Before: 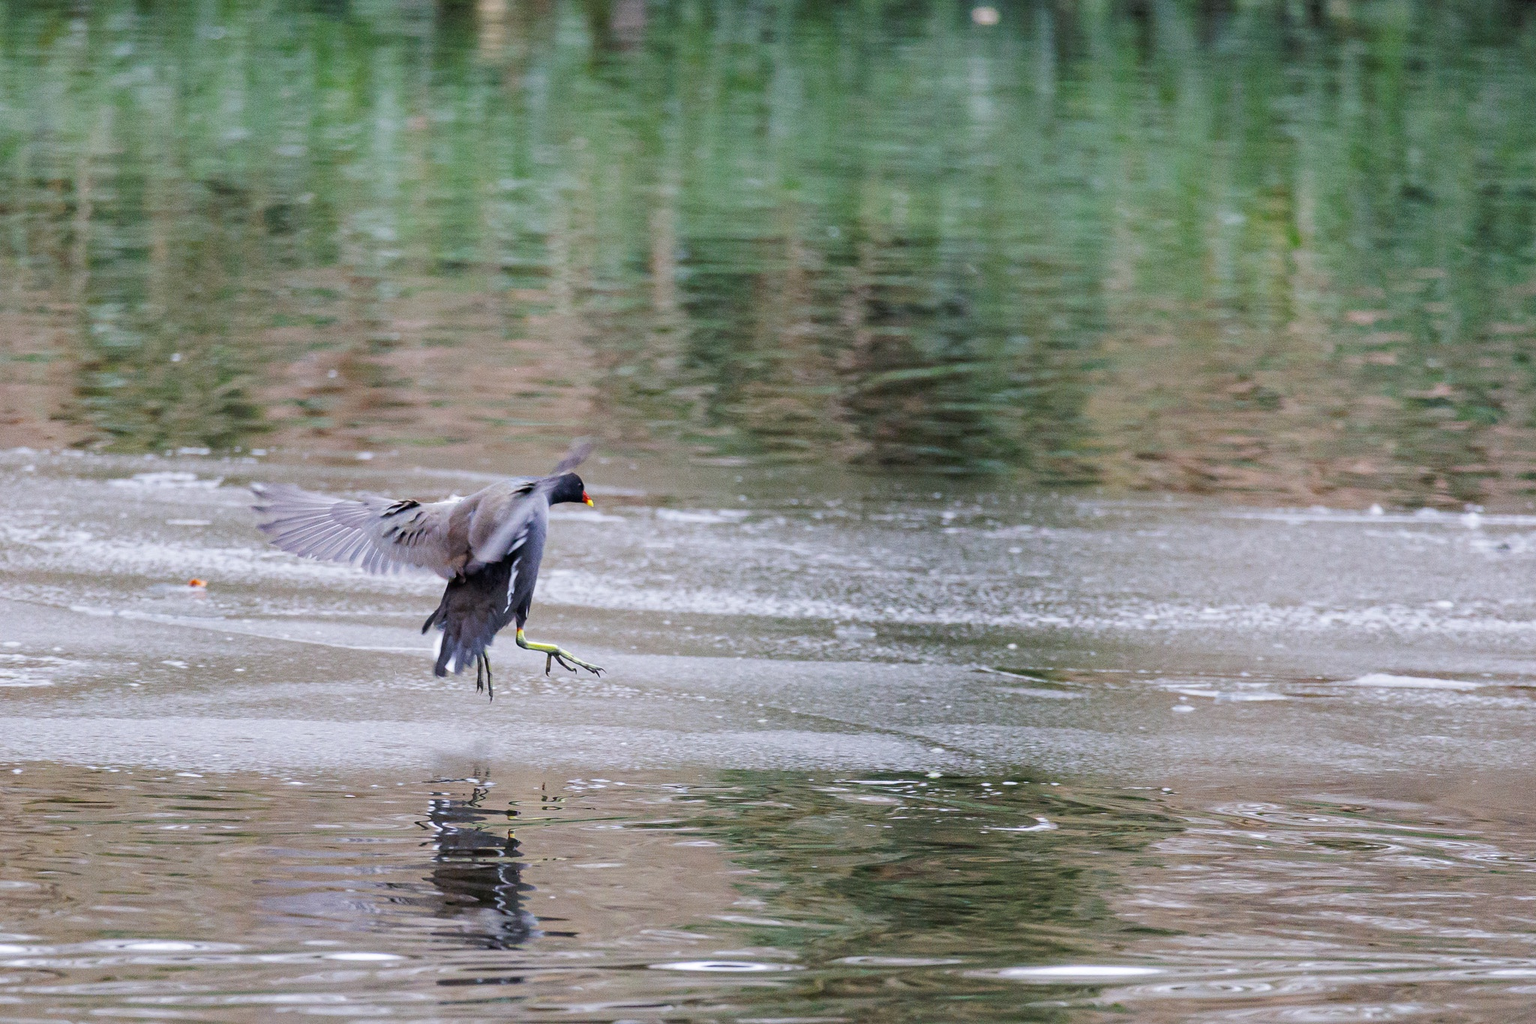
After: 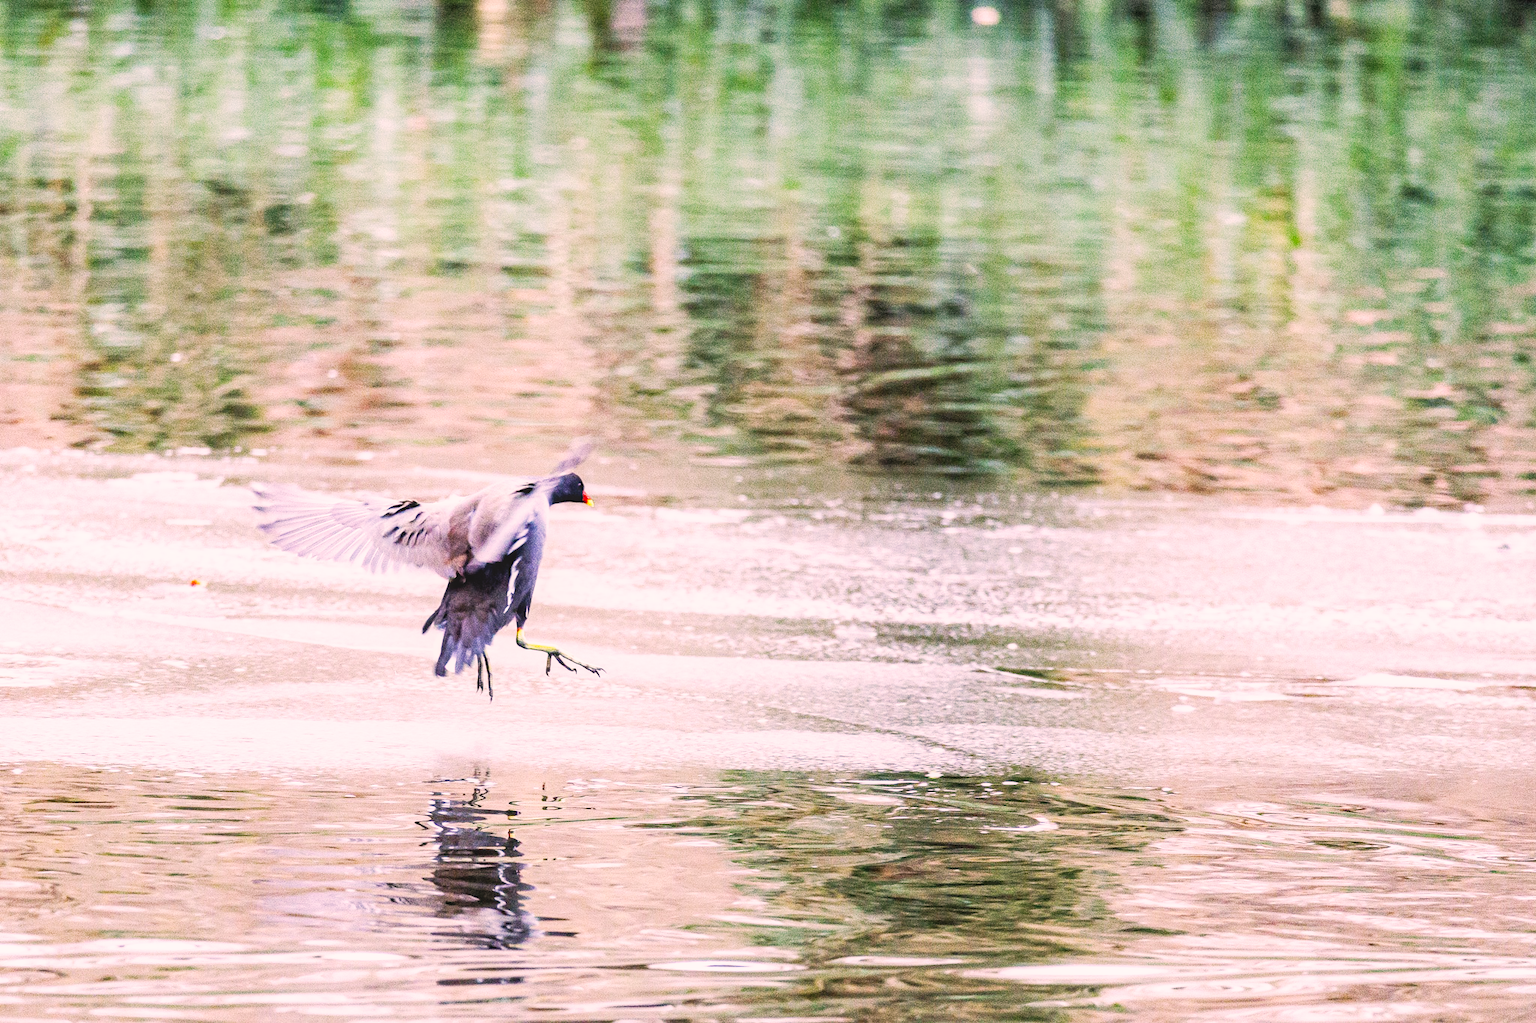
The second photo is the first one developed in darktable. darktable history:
base curve: curves: ch0 [(0, 0) (0.007, 0.004) (0.027, 0.03) (0.046, 0.07) (0.207, 0.54) (0.442, 0.872) (0.673, 0.972) (1, 1)], preserve colors none
local contrast: detail 110%
contrast brightness saturation: saturation -0.046
color correction: highlights a* 12.68, highlights b* 5.58
